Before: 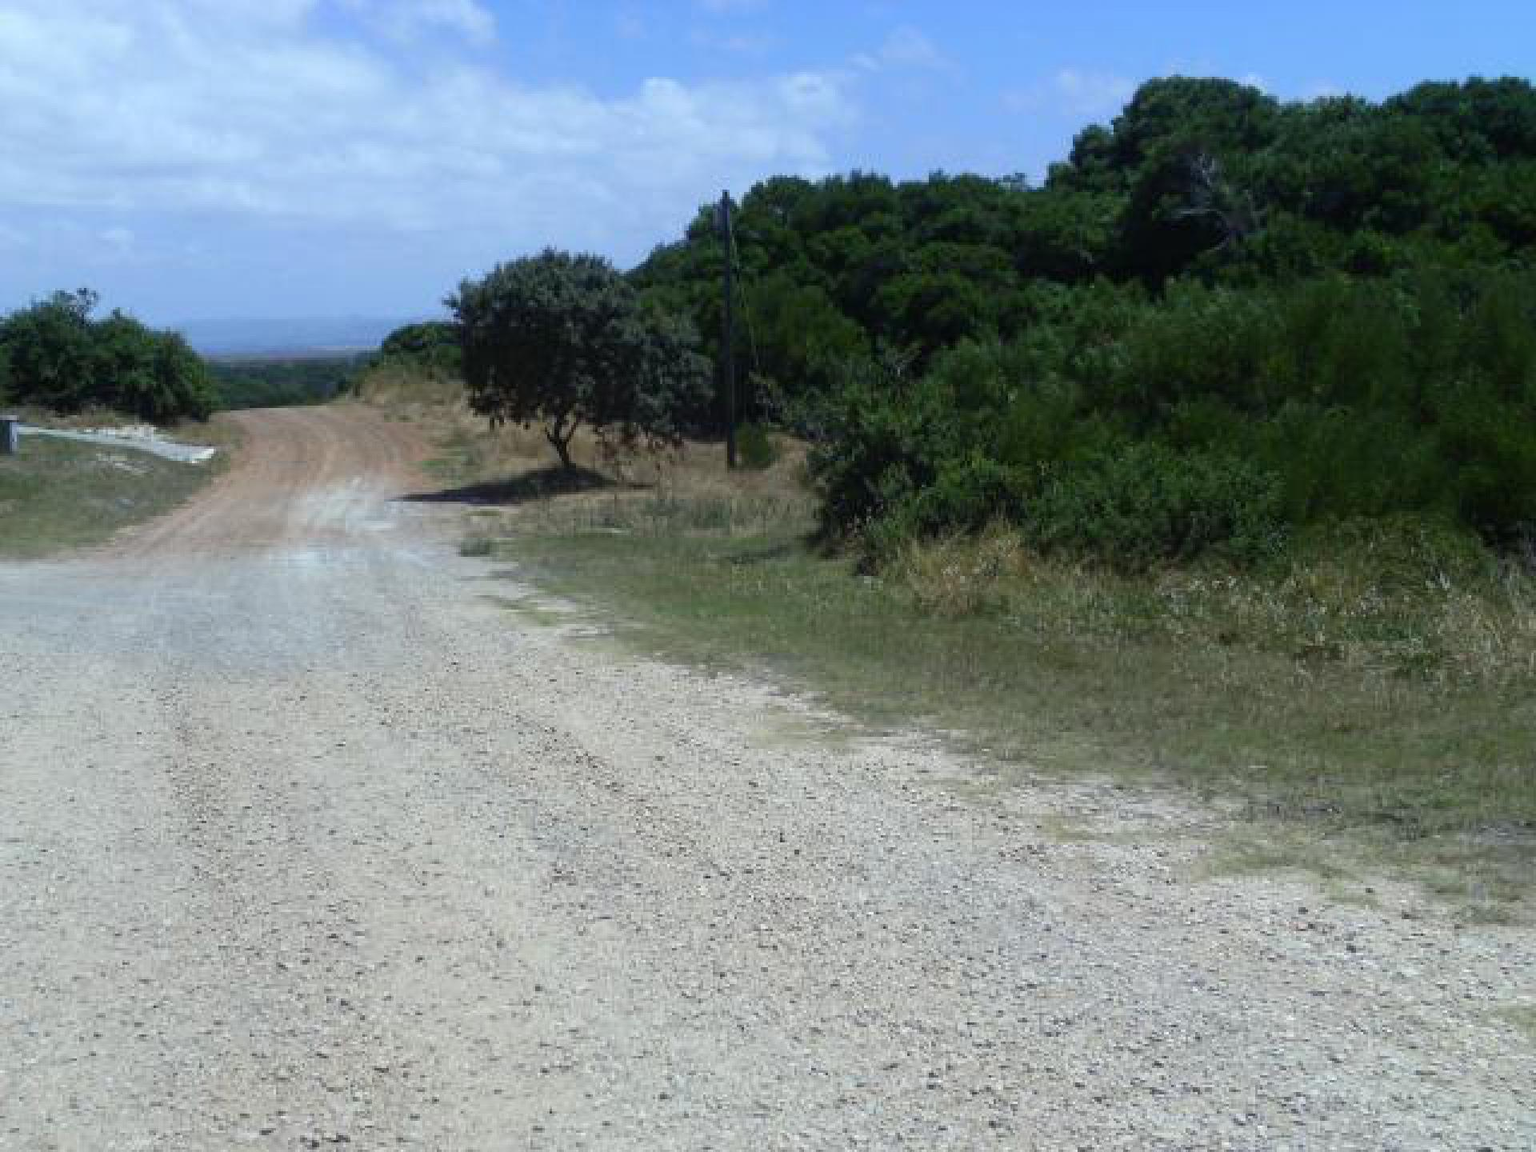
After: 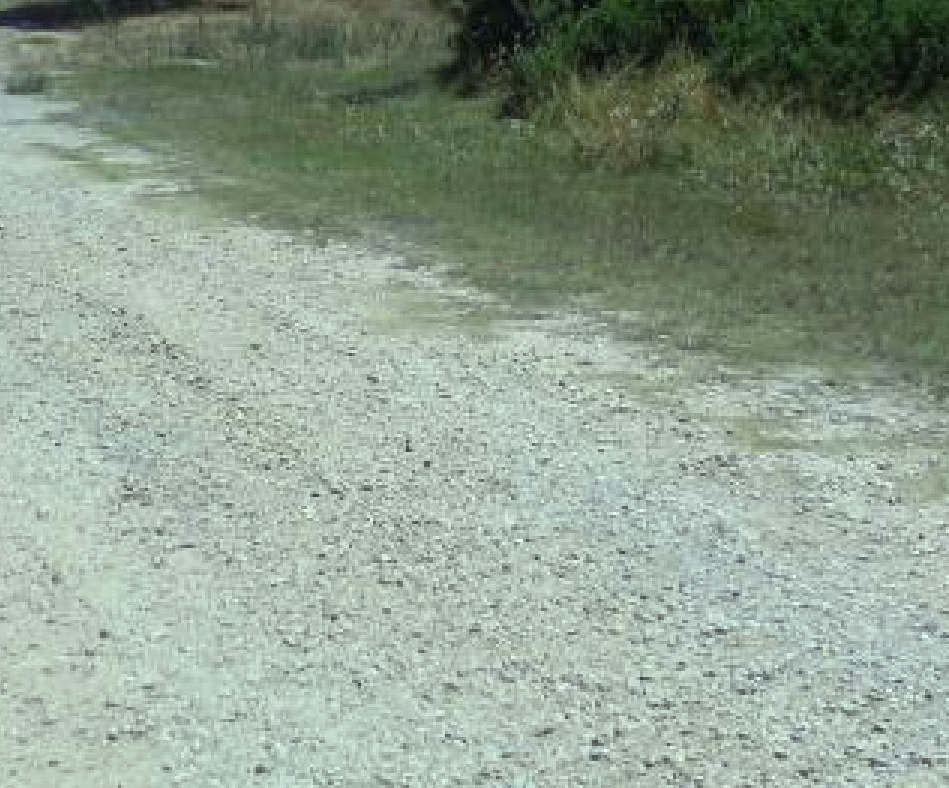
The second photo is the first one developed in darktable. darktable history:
color zones: curves: ch0 [(0.25, 0.5) (0.463, 0.627) (0.484, 0.637) (0.75, 0.5)]
crop: left 29.672%, top 41.786%, right 20.851%, bottom 3.487%
color correction: highlights a* -8, highlights b* 3.1
